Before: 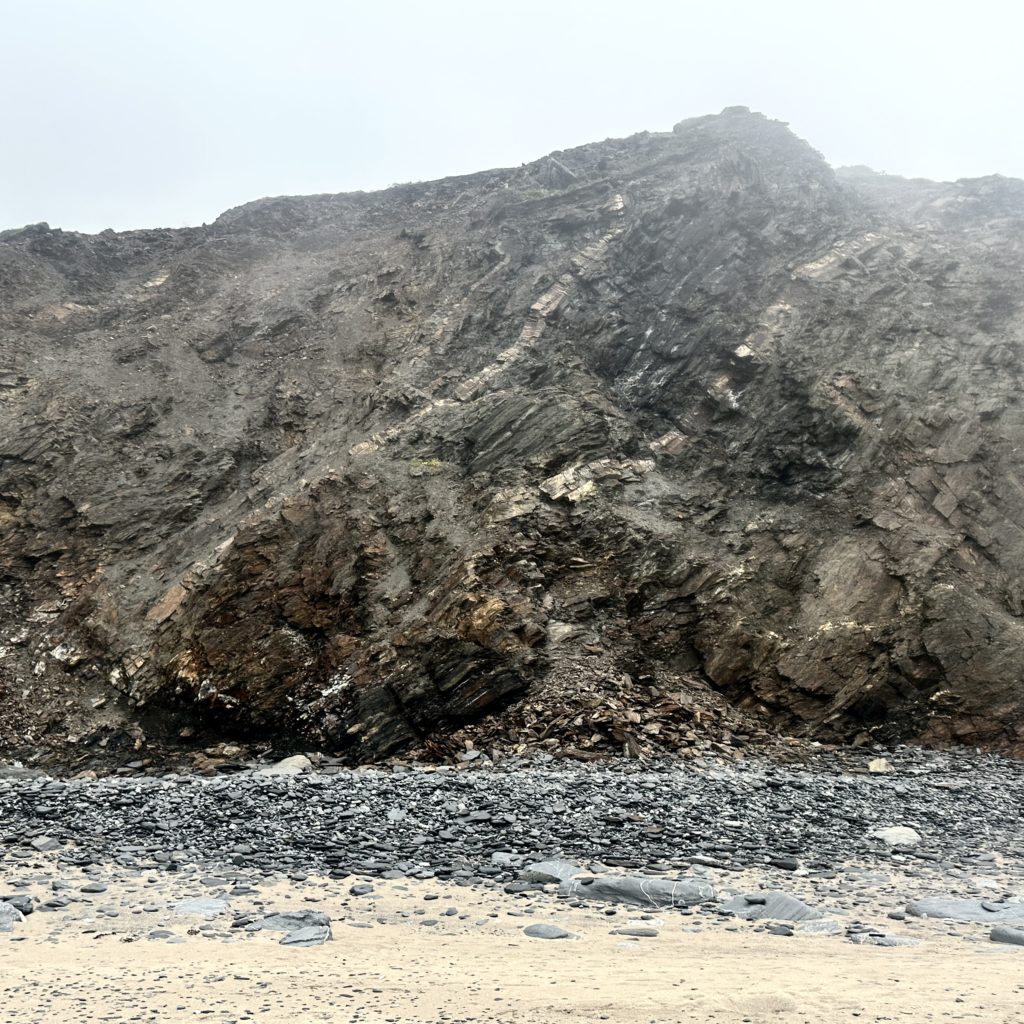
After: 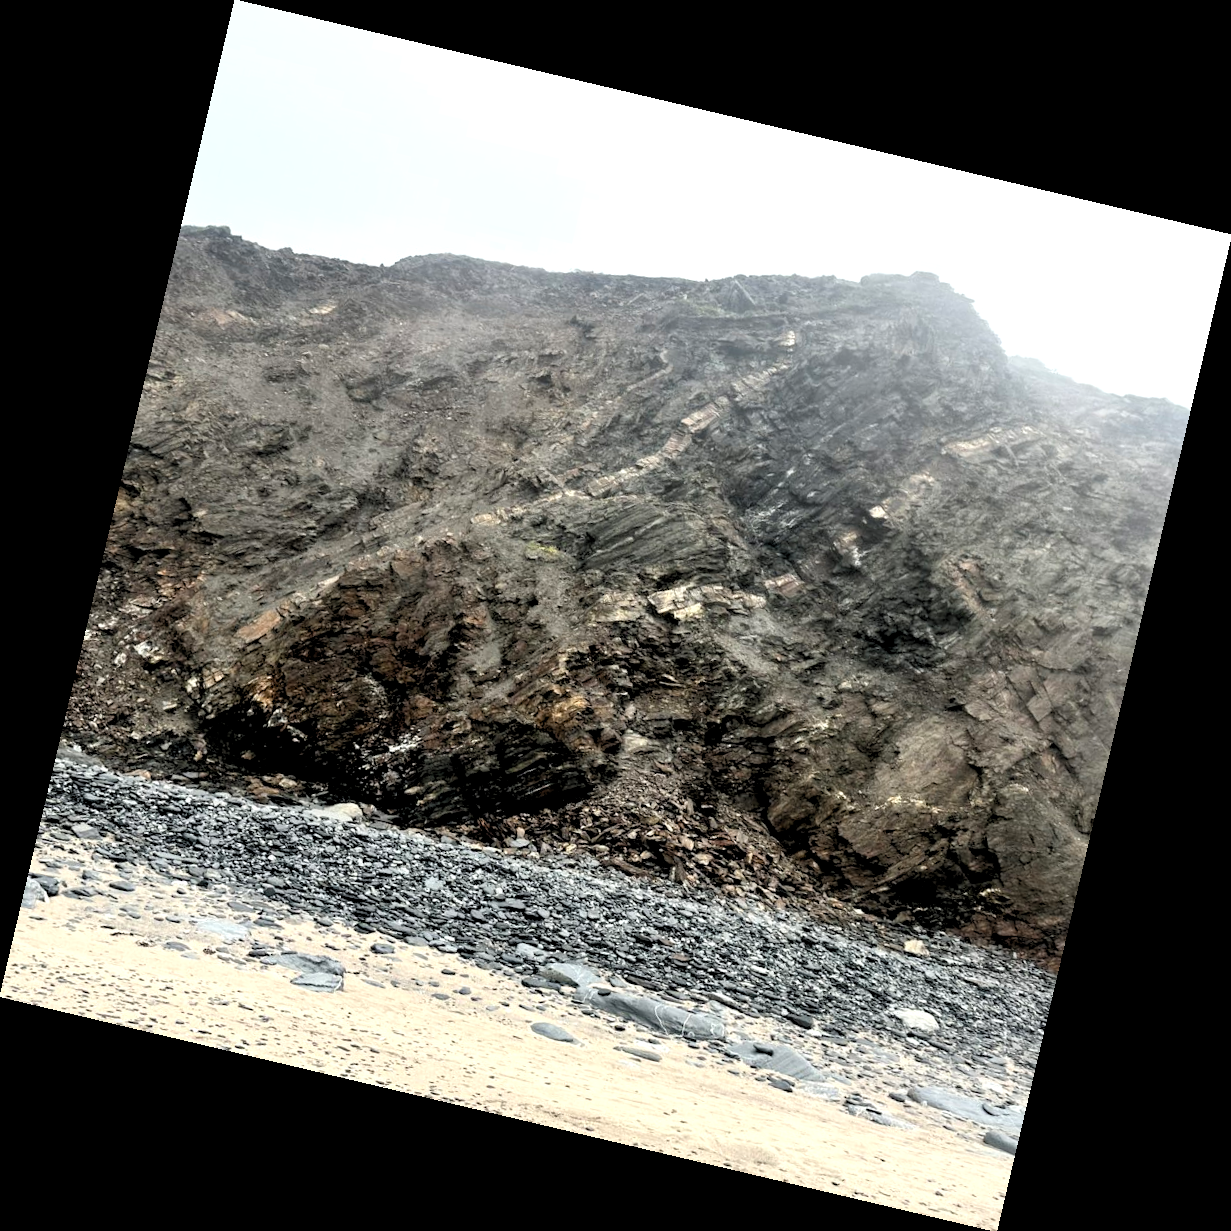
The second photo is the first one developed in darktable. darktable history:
rgb levels: levels [[0.01, 0.419, 0.839], [0, 0.5, 1], [0, 0.5, 1]]
contrast brightness saturation: saturation -0.05
rotate and perspective: rotation 13.27°, automatic cropping off
